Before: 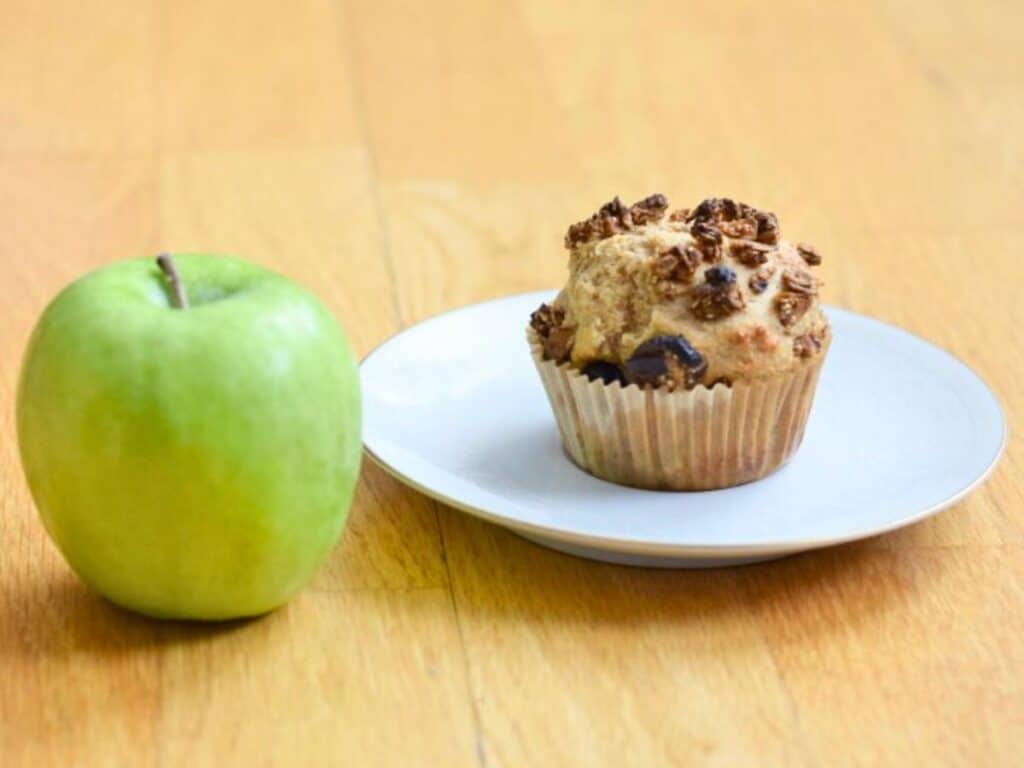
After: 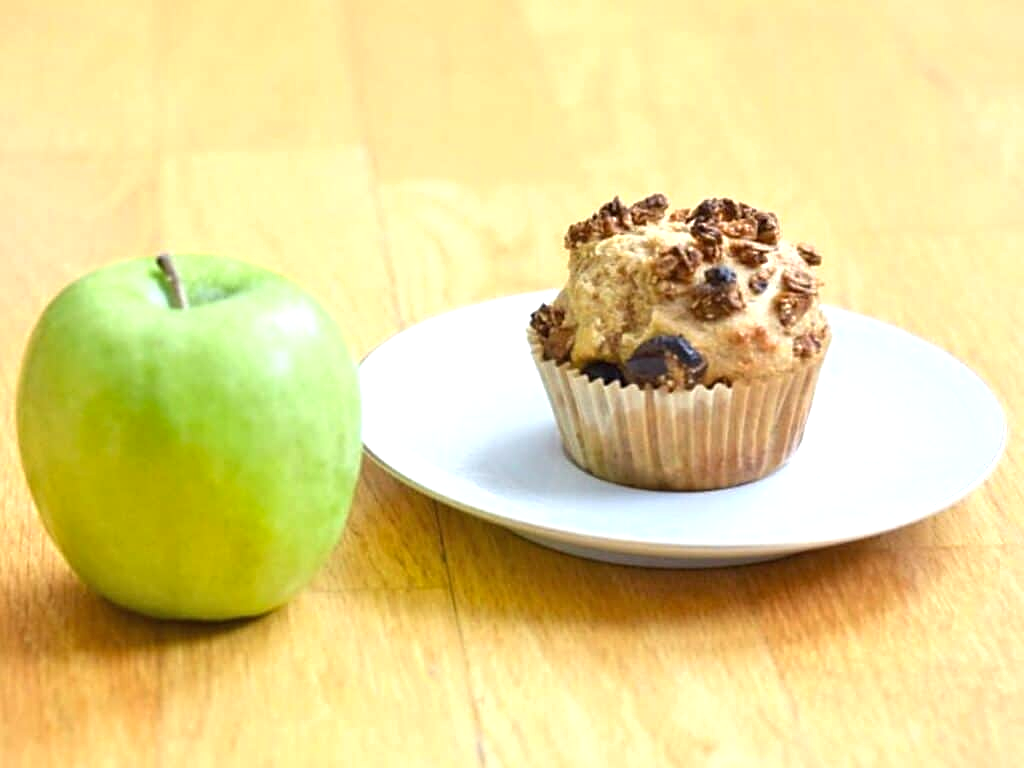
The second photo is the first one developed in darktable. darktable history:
exposure: black level correction 0, exposure 0.499 EV, compensate highlight preservation false
sharpen: on, module defaults
shadows and highlights: shadows 25.66, highlights -24.84
